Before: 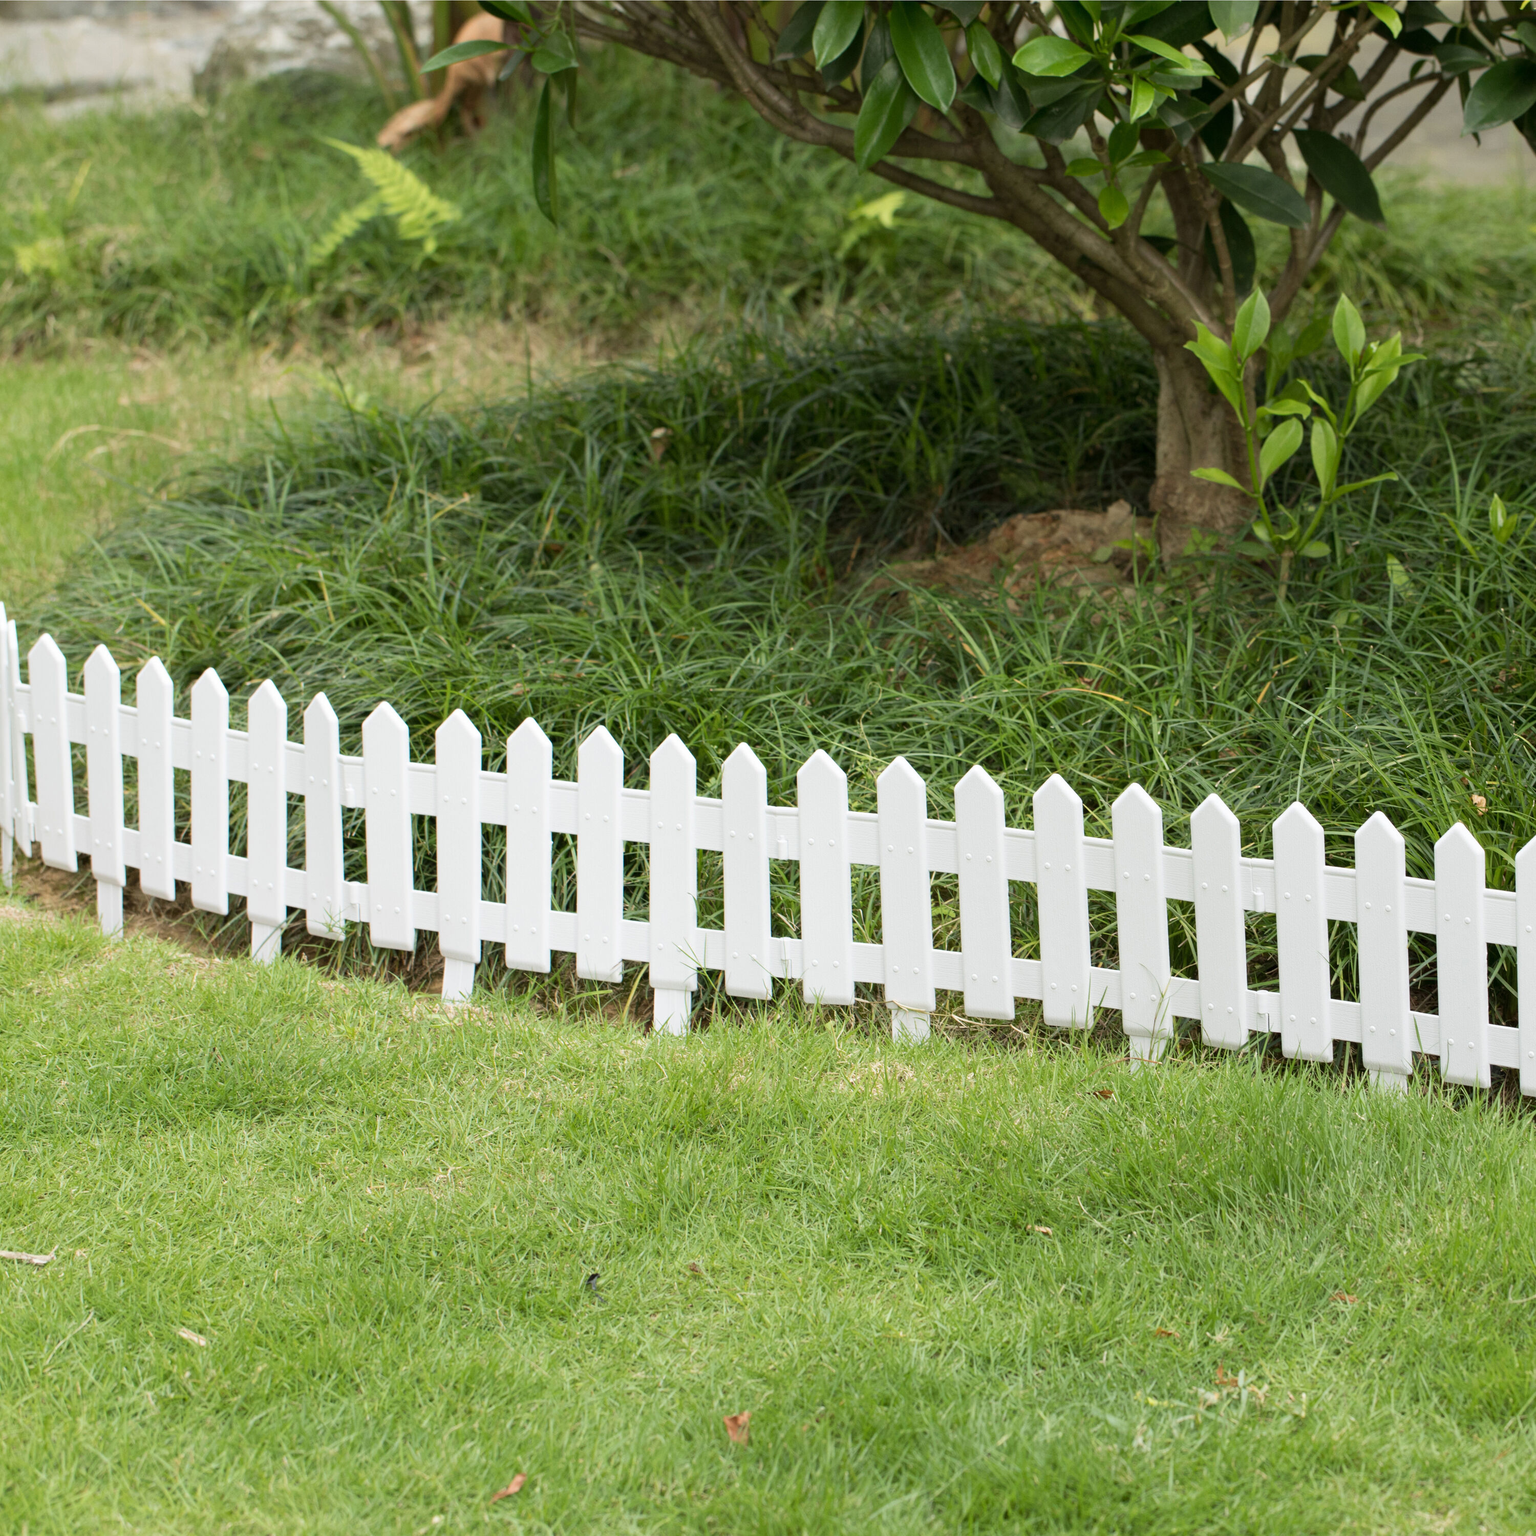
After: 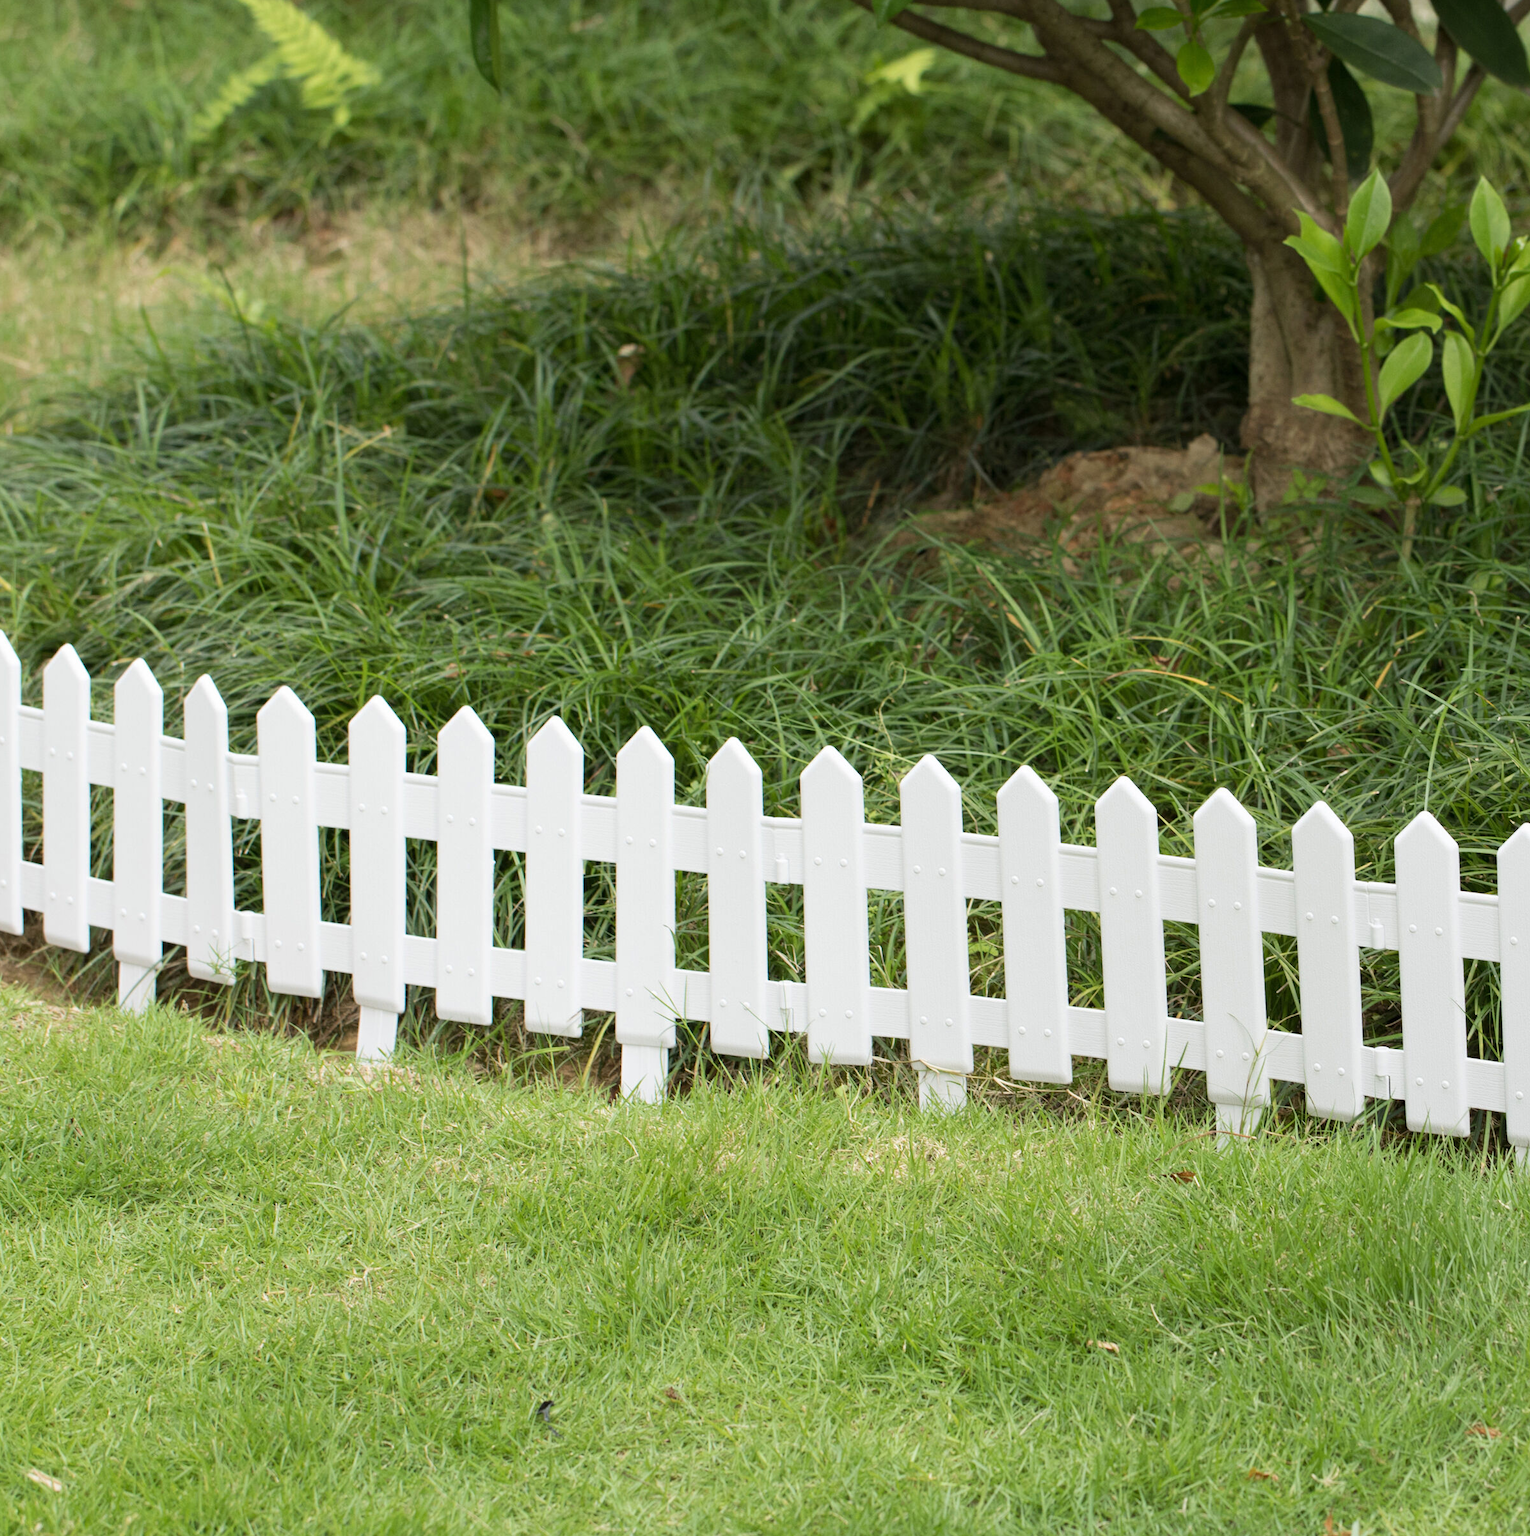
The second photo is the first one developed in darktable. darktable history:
crop and rotate: left 10.223%, top 9.94%, right 10.001%, bottom 10.017%
